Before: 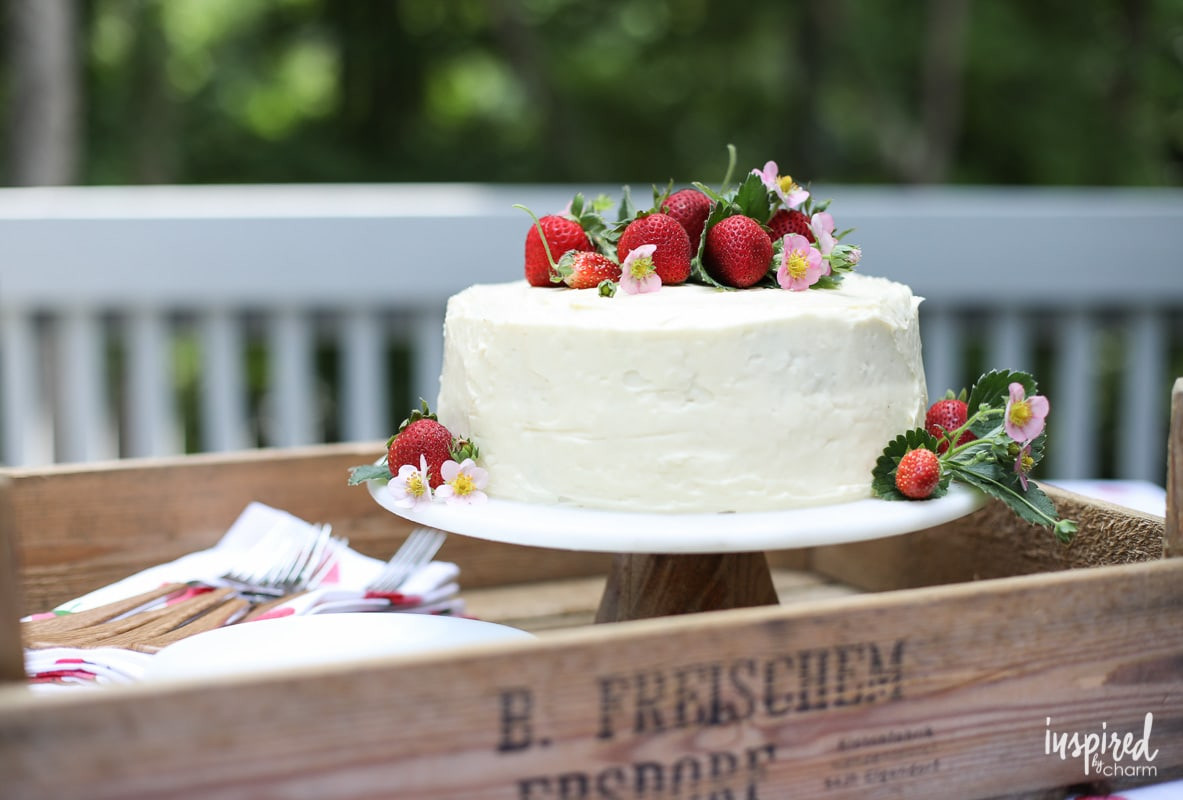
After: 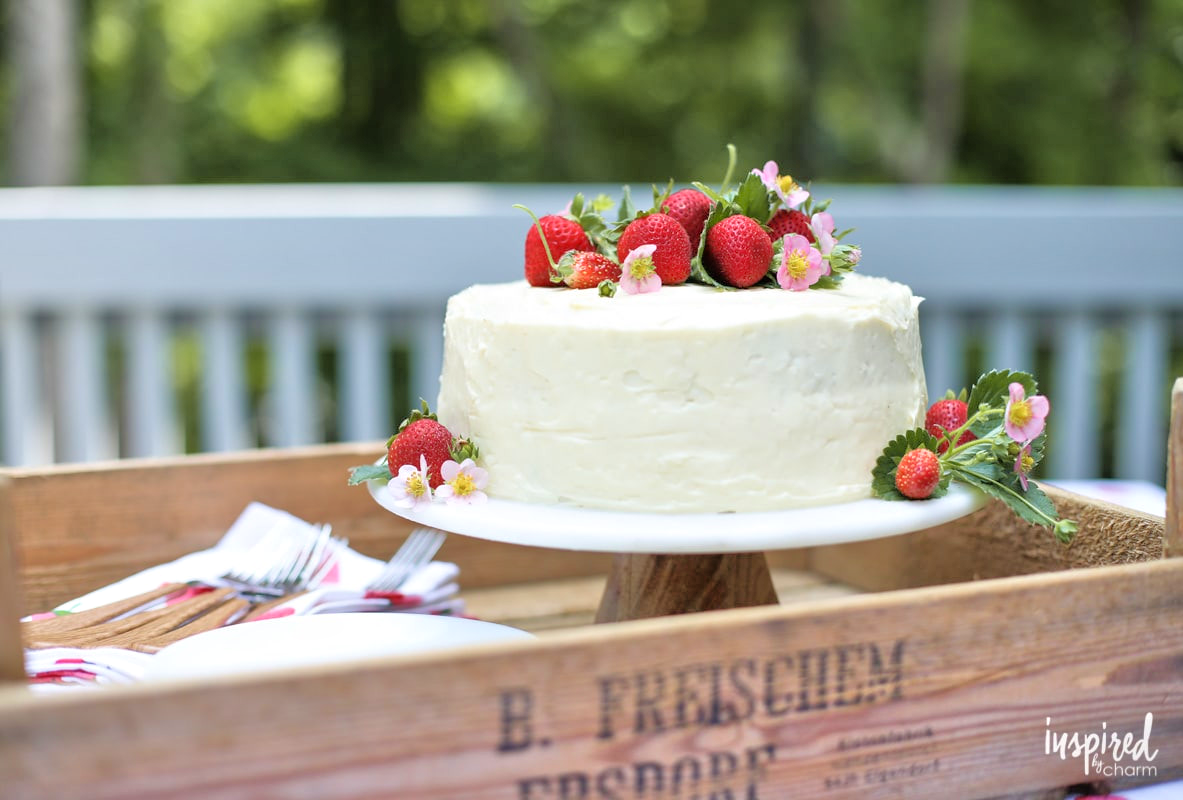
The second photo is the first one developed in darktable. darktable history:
tone equalizer: -7 EV 0.15 EV, -6 EV 0.6 EV, -5 EV 1.15 EV, -4 EV 1.33 EV, -3 EV 1.15 EV, -2 EV 0.6 EV, -1 EV 0.15 EV, mask exposure compensation -0.5 EV
white balance: emerald 1
velvia: on, module defaults
color zones: curves: ch2 [(0, 0.5) (0.143, 0.5) (0.286, 0.489) (0.415, 0.421) (0.571, 0.5) (0.714, 0.5) (0.857, 0.5) (1, 0.5)]
